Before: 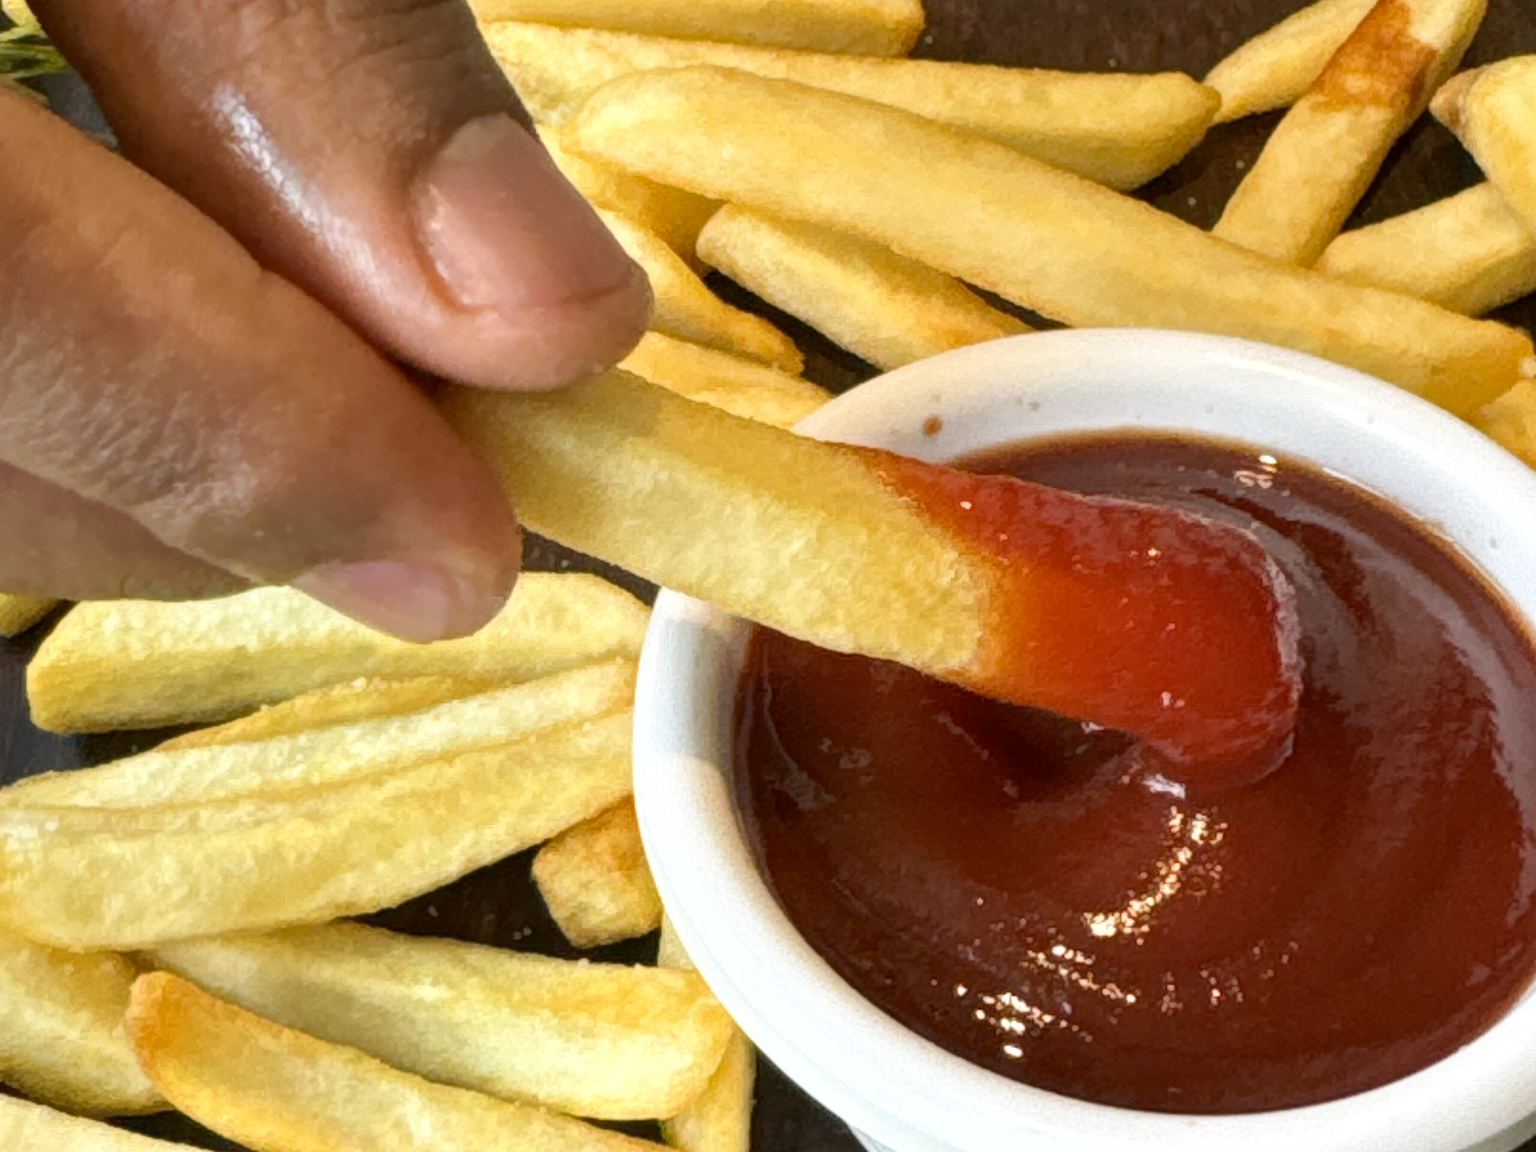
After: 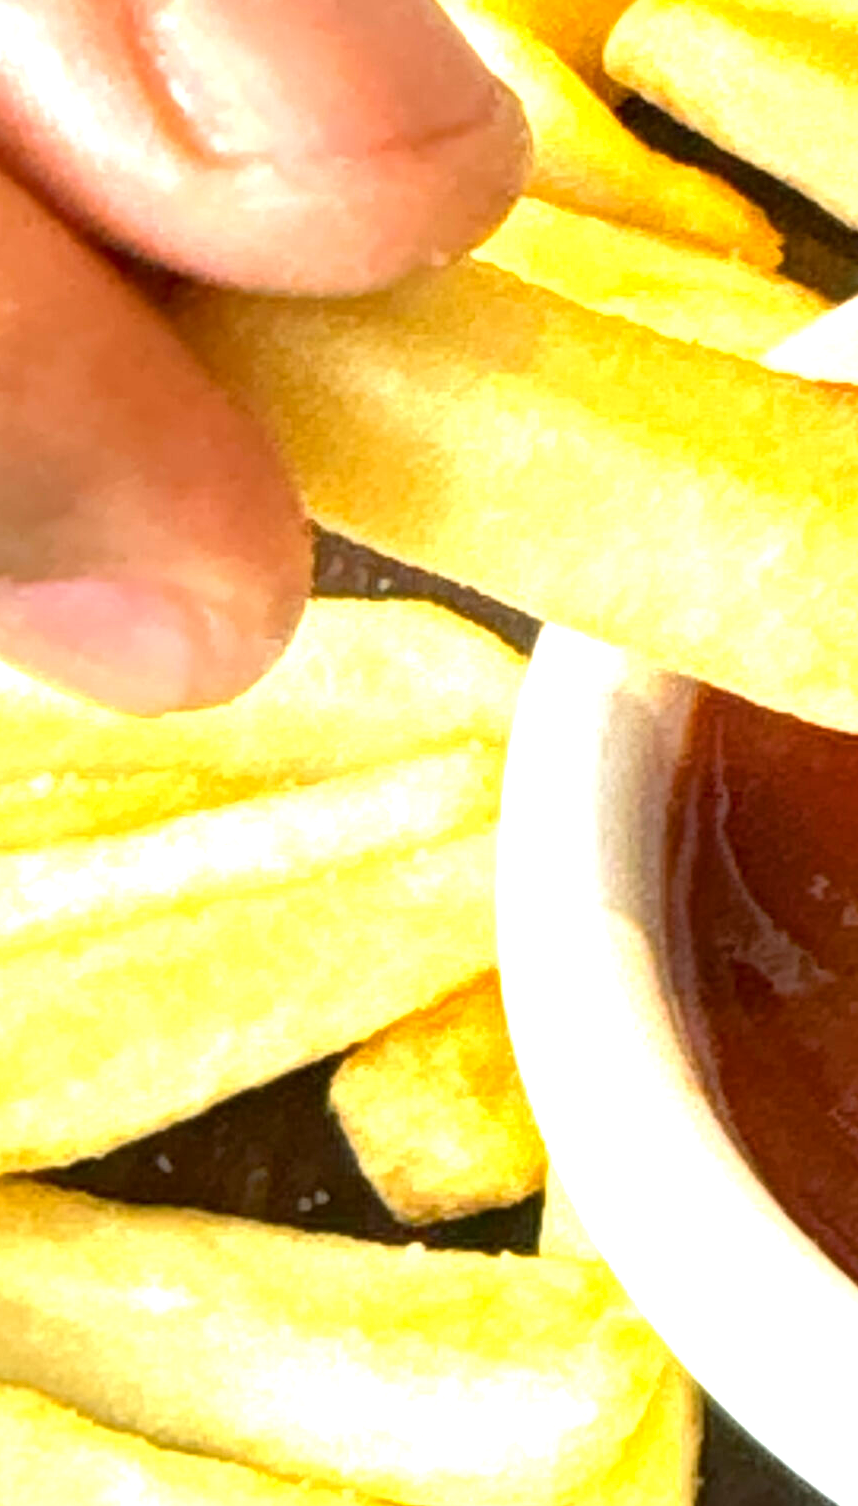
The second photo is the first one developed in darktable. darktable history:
exposure: exposure 1.223 EV, compensate highlight preservation false
color balance rgb: on, module defaults
crop and rotate: left 21.77%, top 18.528%, right 44.676%, bottom 2.997%
sharpen: radius 5.325, amount 0.312, threshold 26.433
